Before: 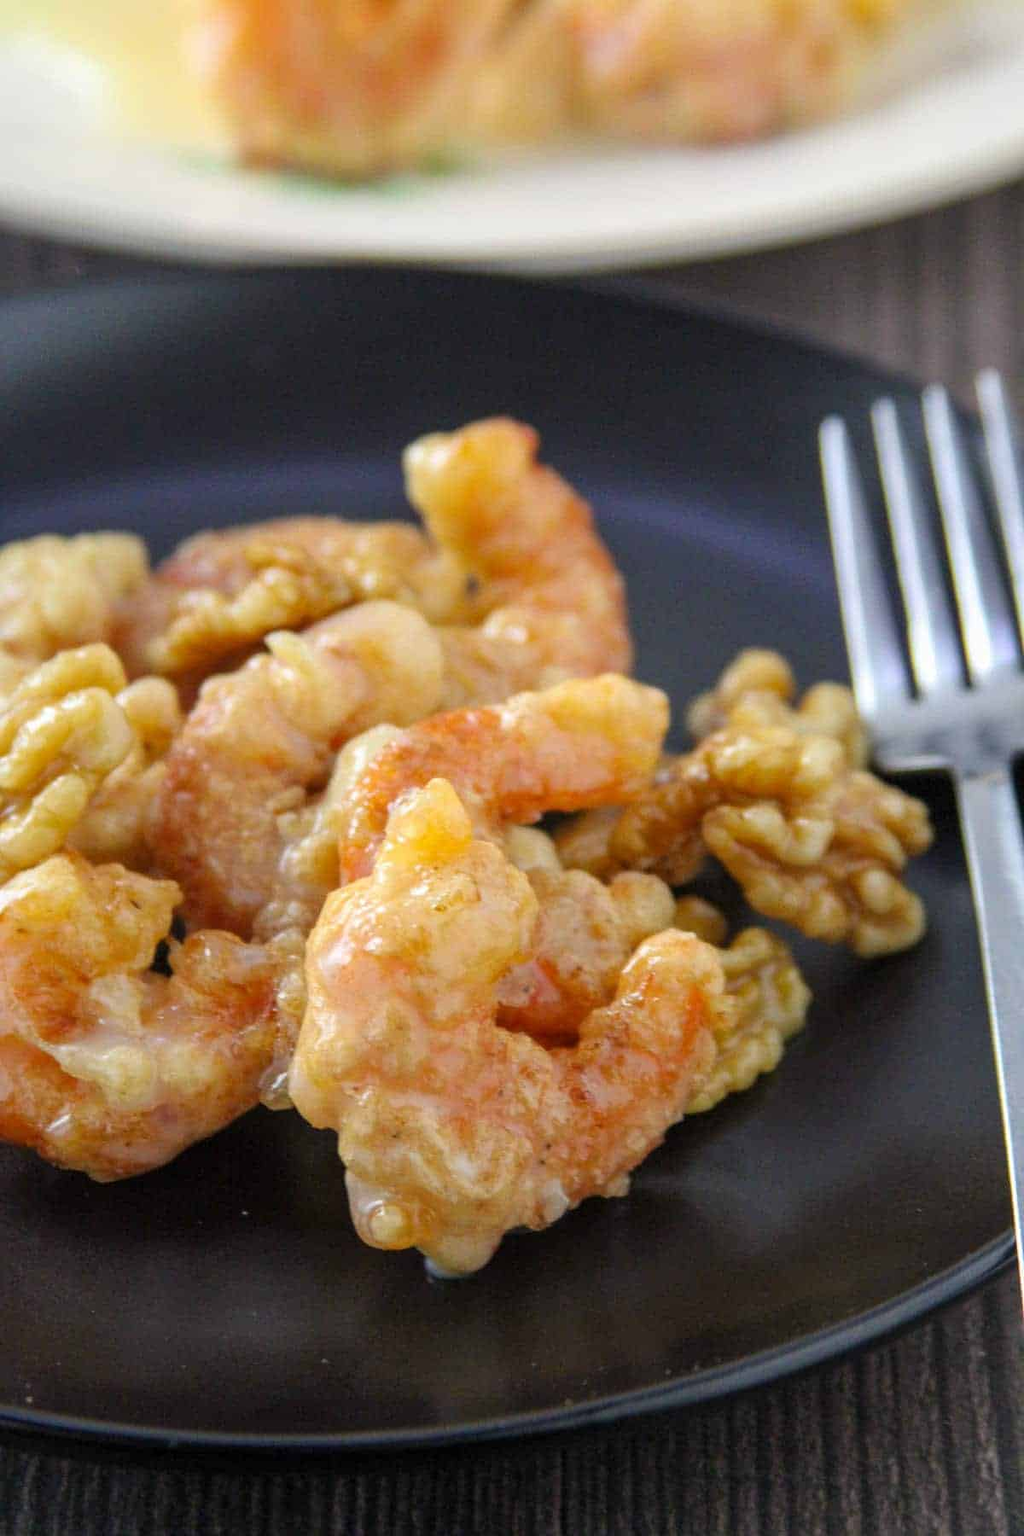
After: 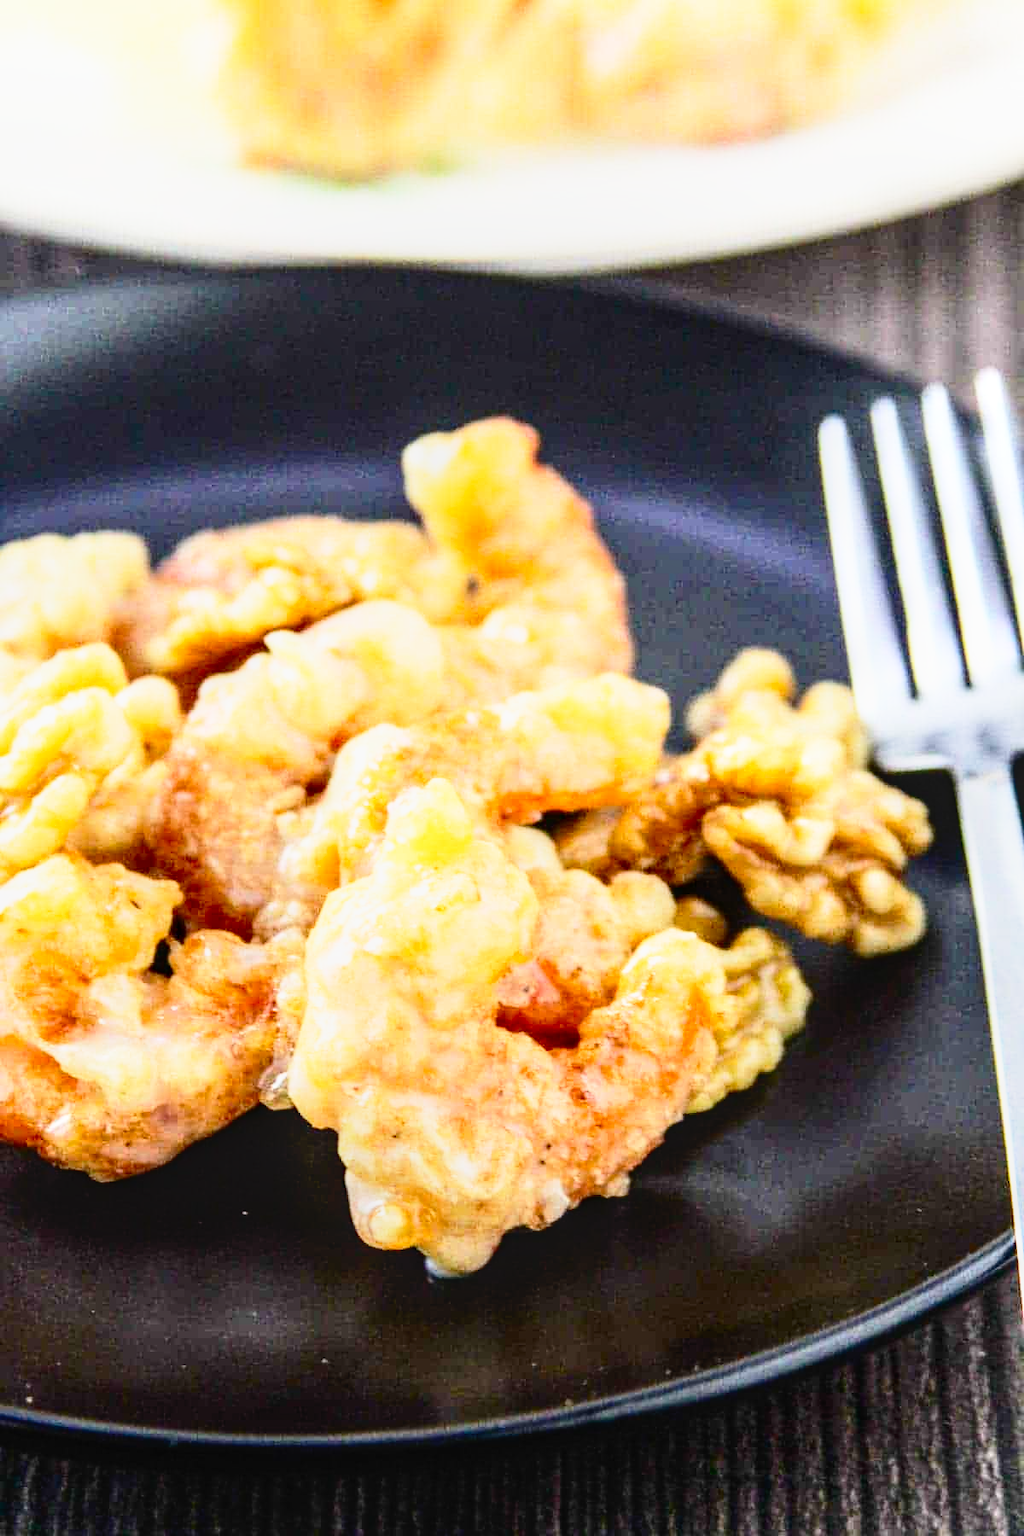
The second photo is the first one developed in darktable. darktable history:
local contrast: on, module defaults
contrast brightness saturation: contrast 0.28
base curve: curves: ch0 [(0, 0) (0.012, 0.01) (0.073, 0.168) (0.31, 0.711) (0.645, 0.957) (1, 1)], preserve colors none
